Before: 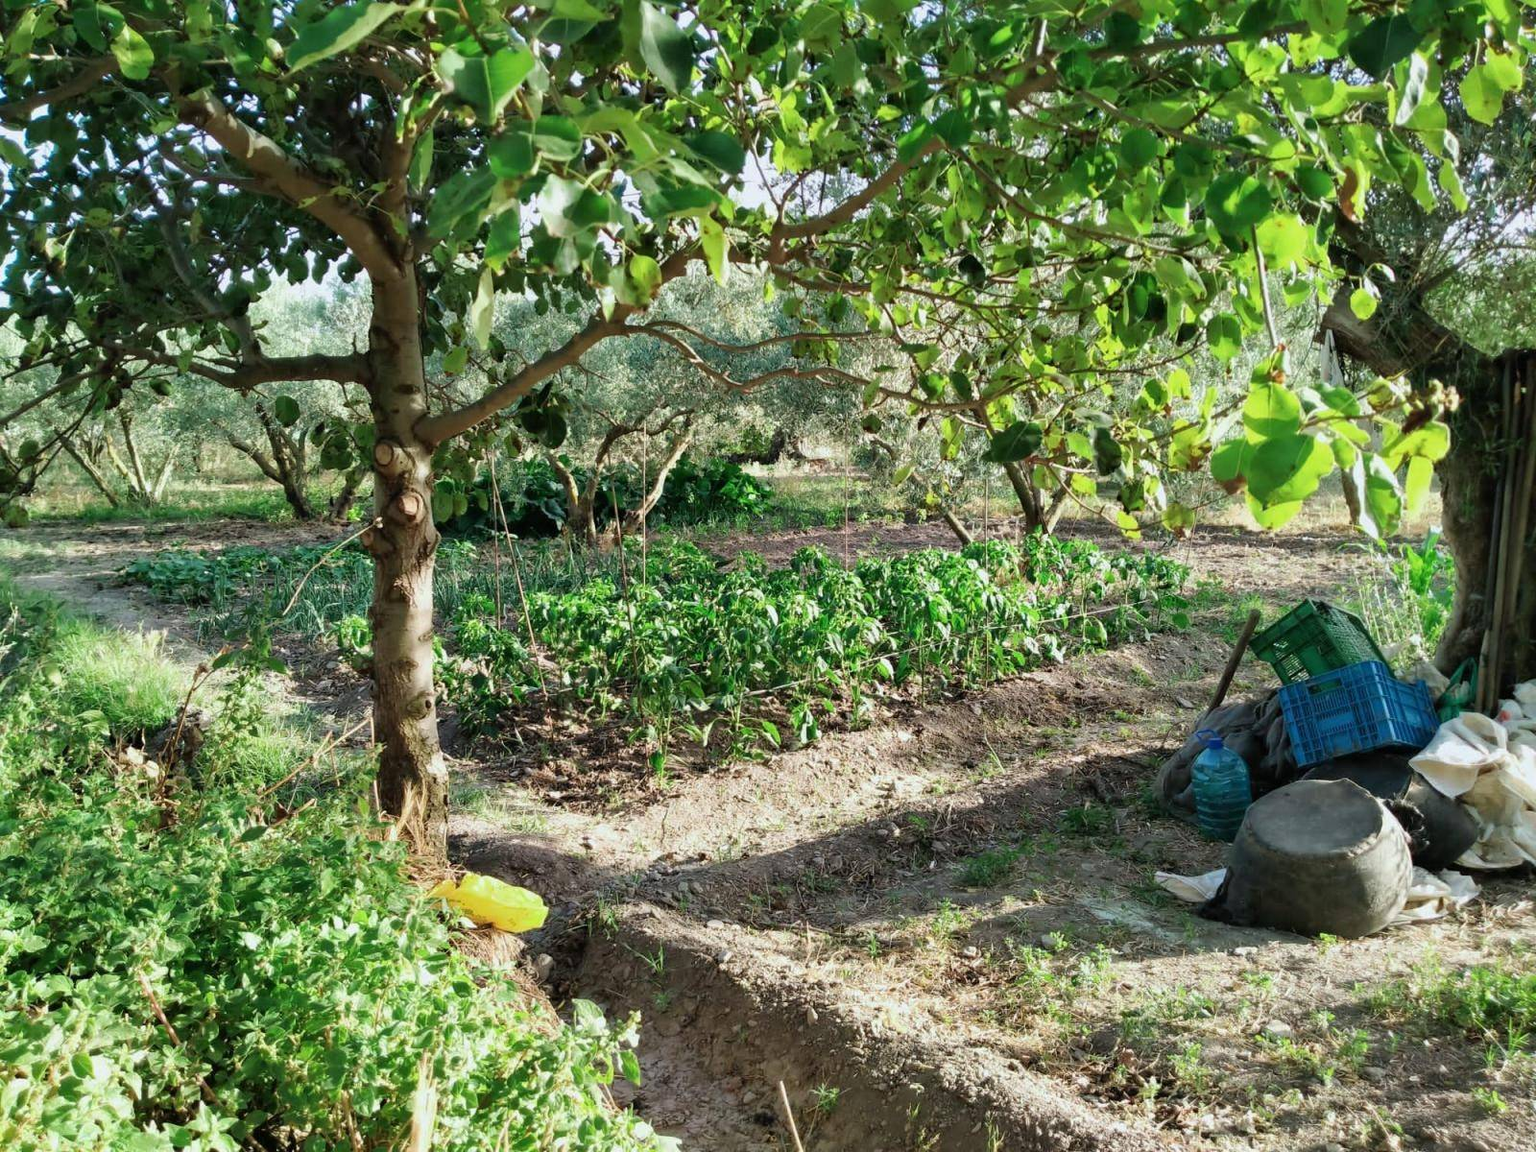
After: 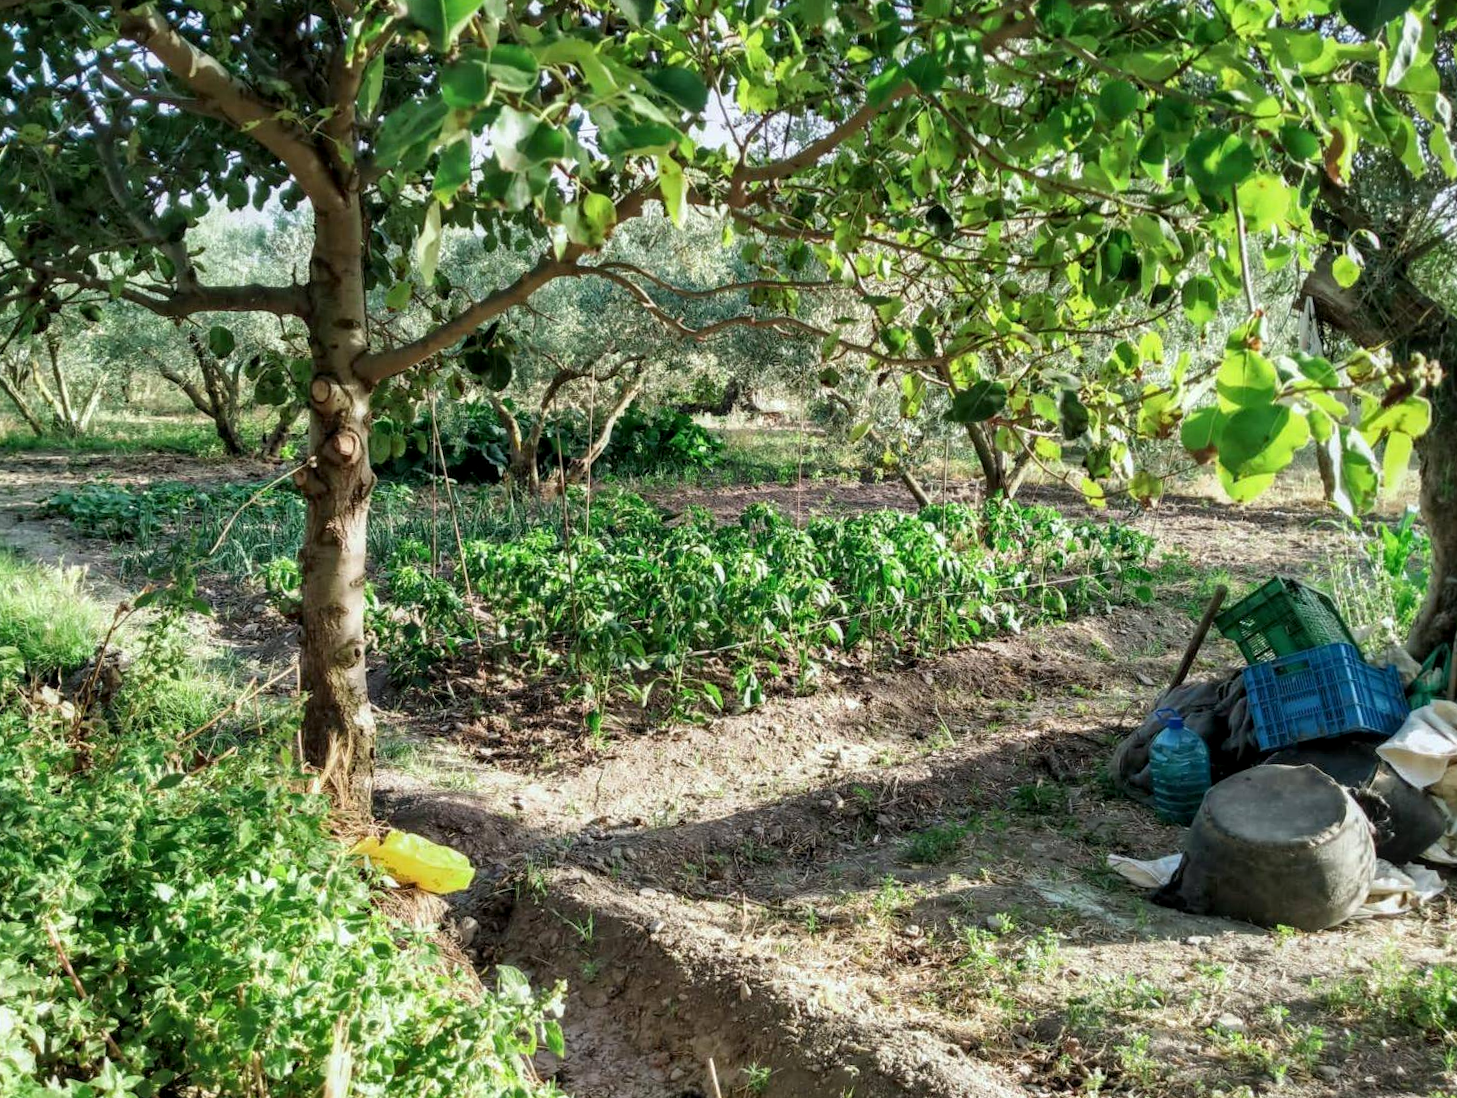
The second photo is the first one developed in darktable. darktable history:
exposure: black level correction 0.001, exposure 0.015 EV, compensate highlight preservation false
local contrast: on, module defaults
crop and rotate: angle -2.06°, left 3.137%, top 3.584%, right 1.428%, bottom 0.53%
